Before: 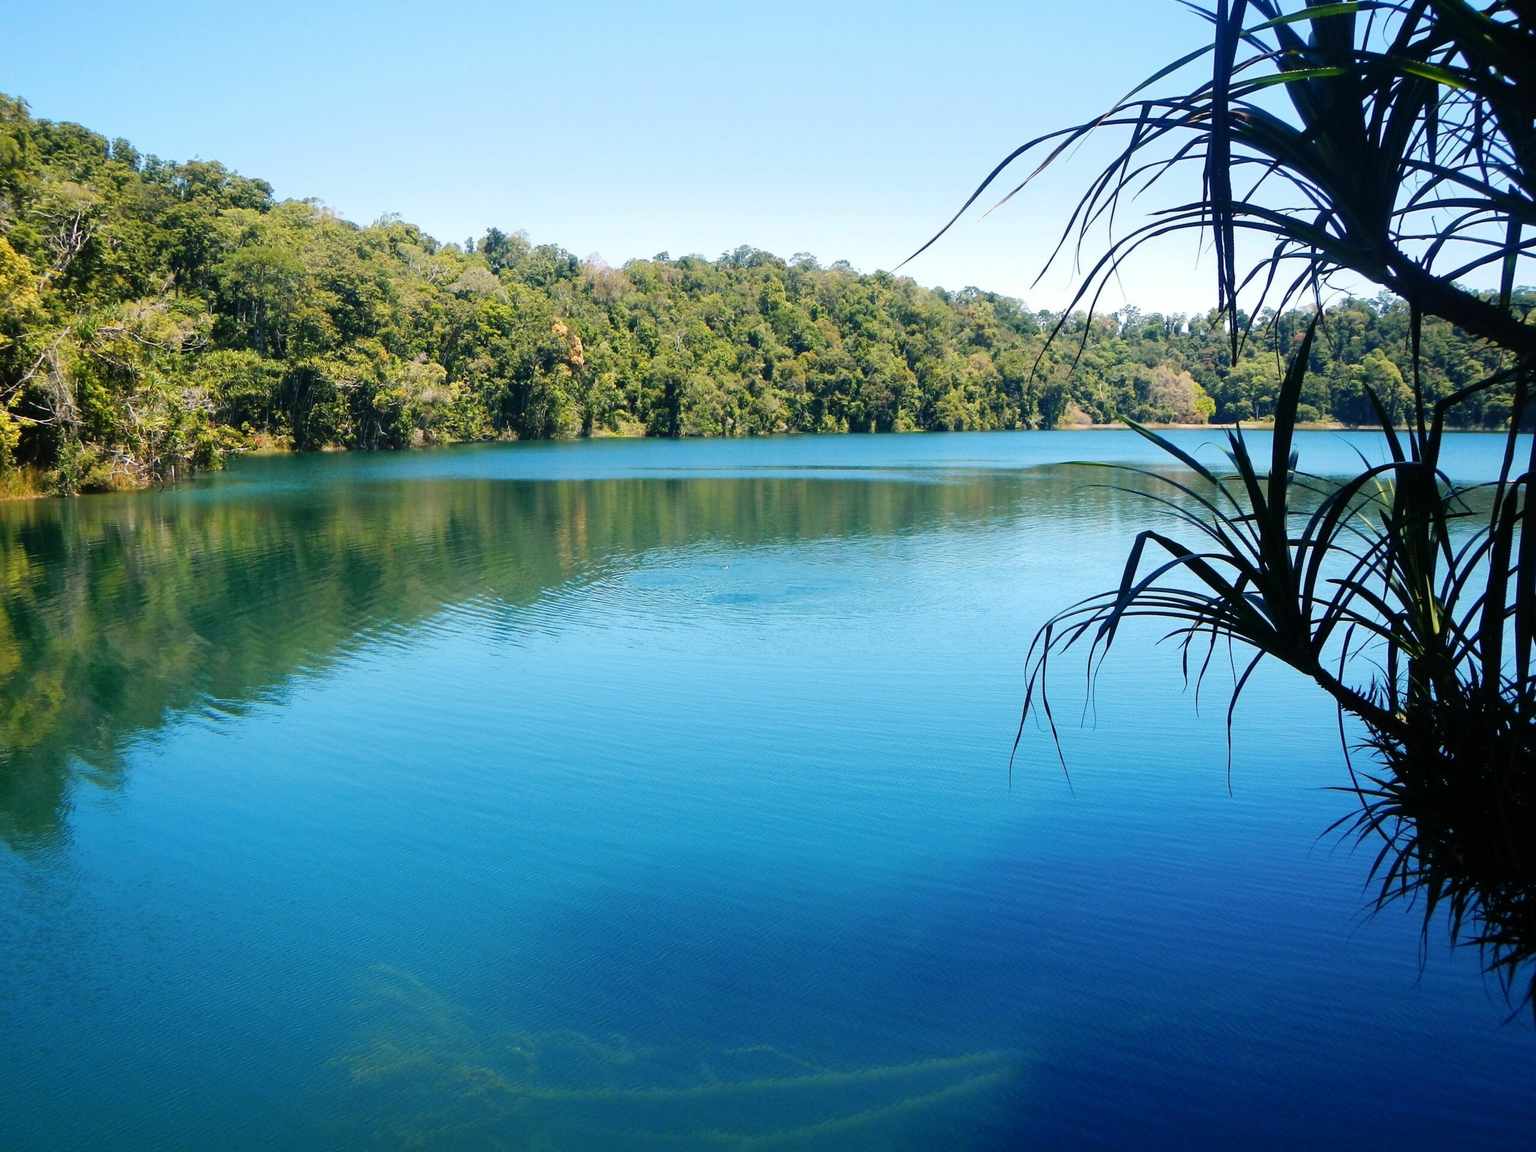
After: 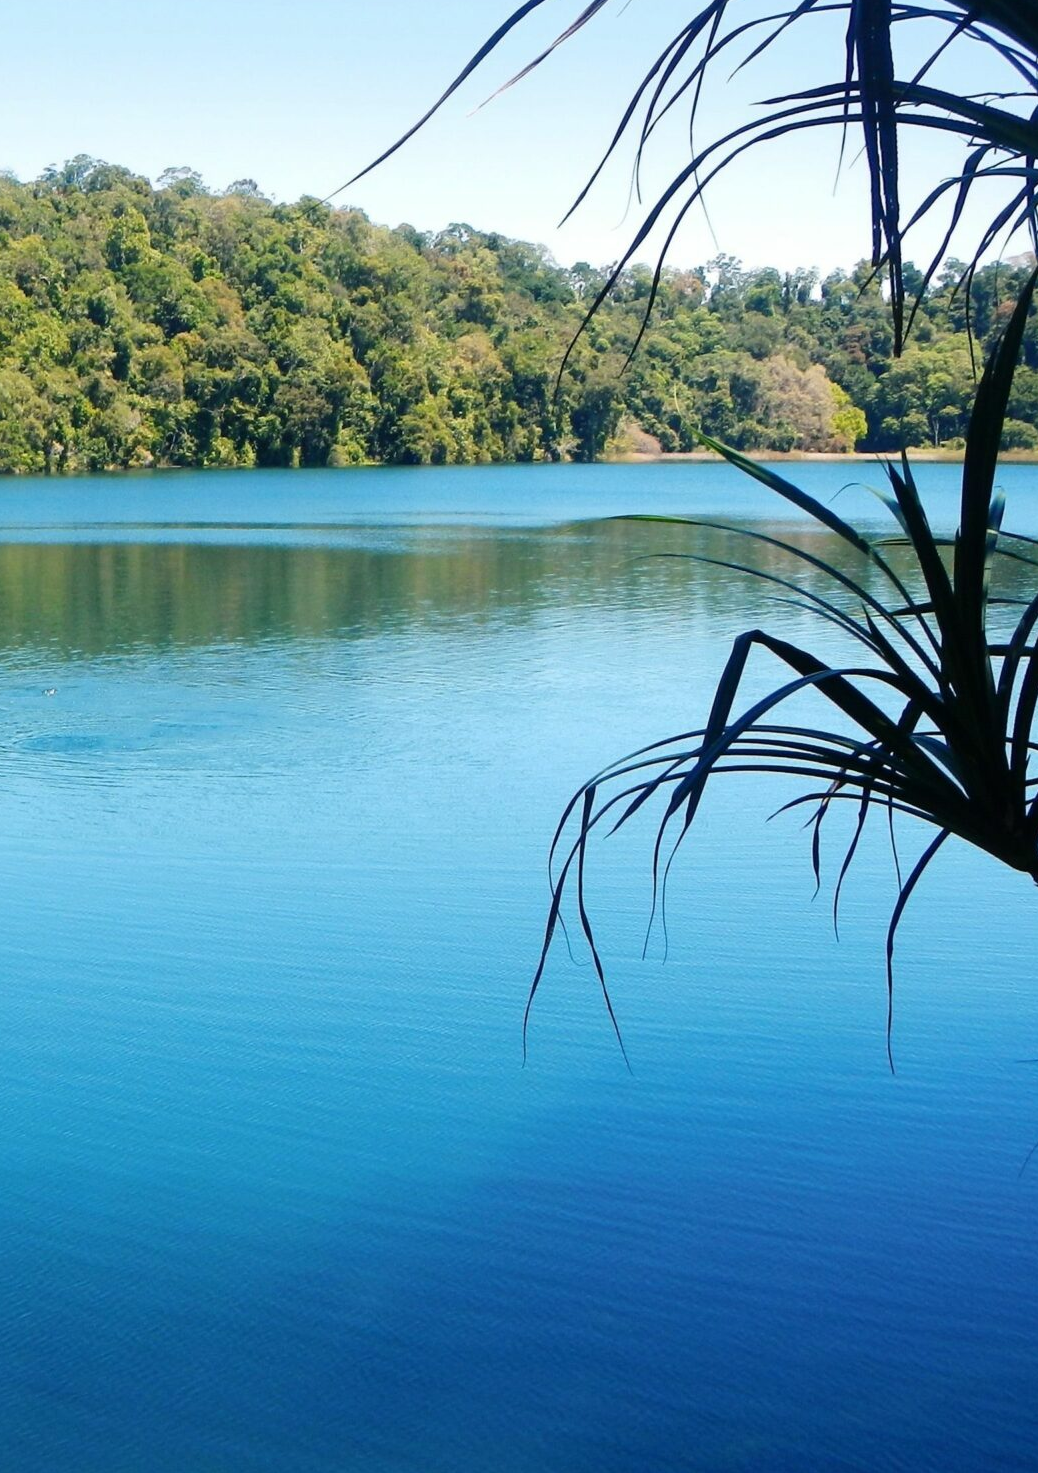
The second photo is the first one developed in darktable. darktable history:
crop: left 45.294%, top 13.25%, right 14.123%, bottom 9.884%
